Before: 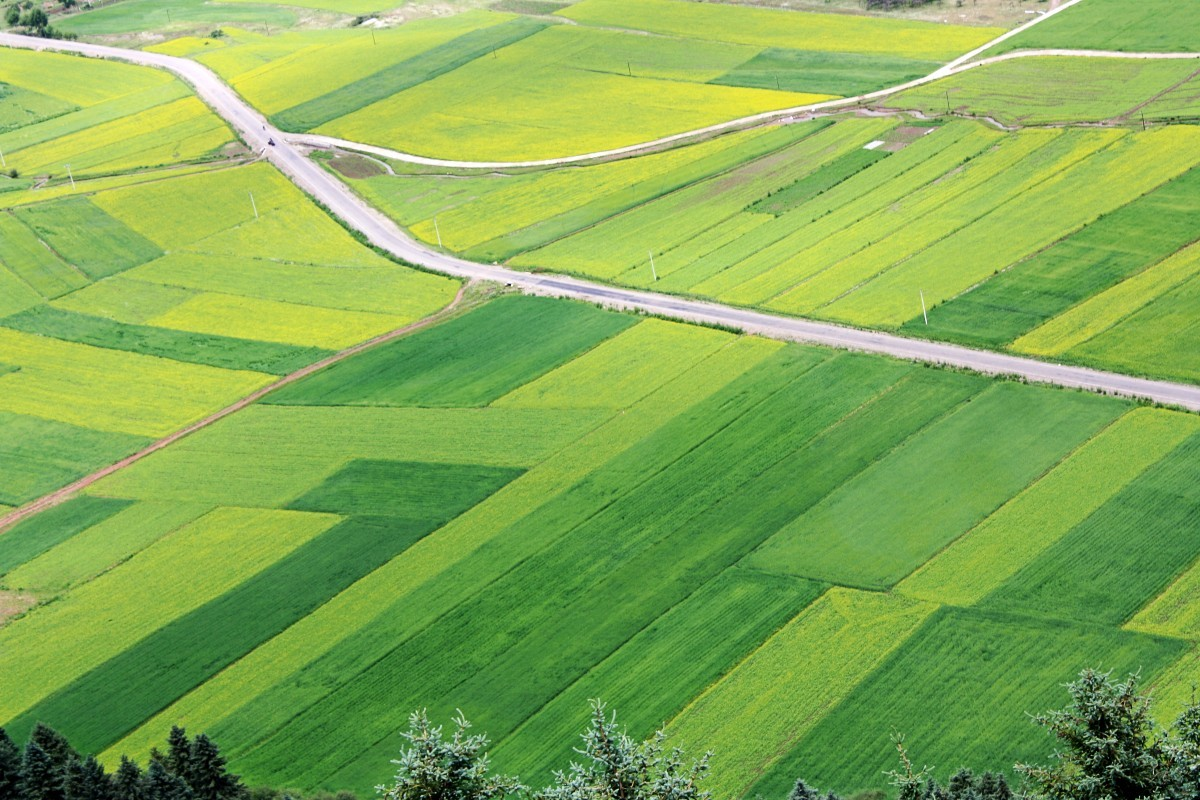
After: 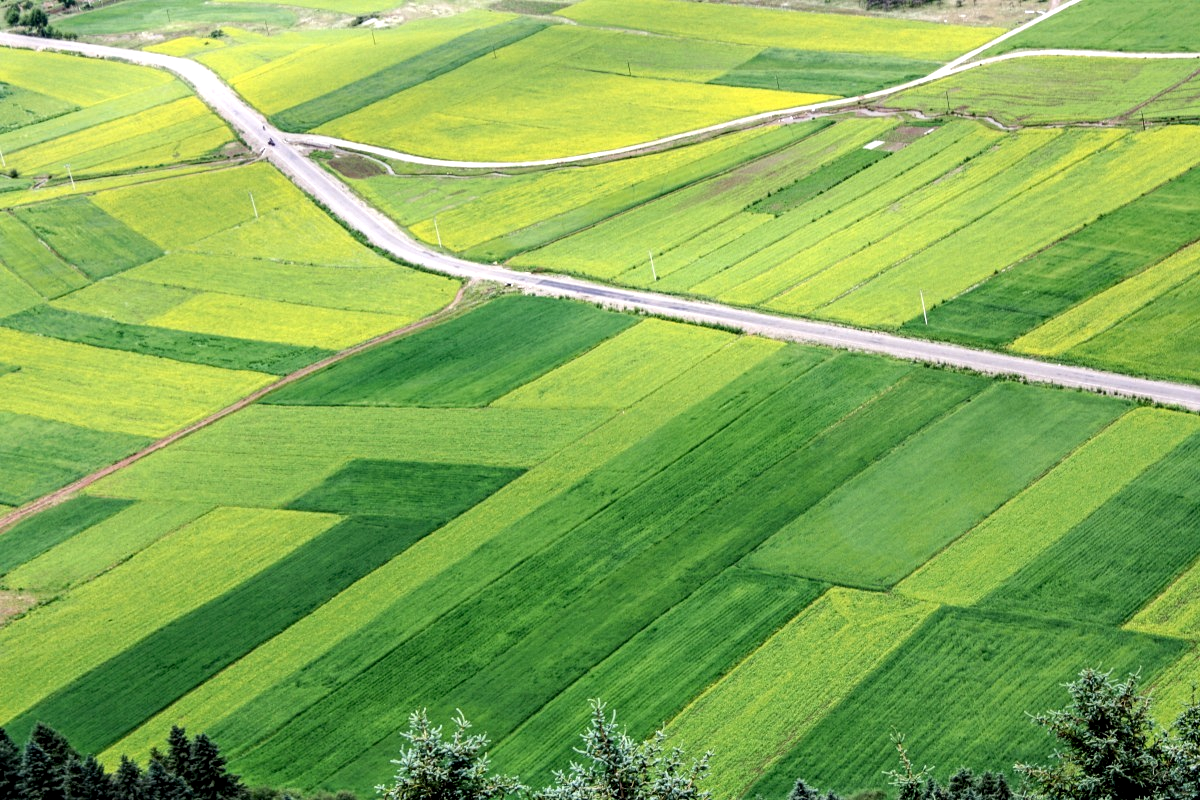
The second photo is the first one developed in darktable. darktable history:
color zones: curves: ch0 [(0.068, 0.464) (0.25, 0.5) (0.48, 0.508) (0.75, 0.536) (0.886, 0.476) (0.967, 0.456)]; ch1 [(0.066, 0.456) (0.25, 0.5) (0.616, 0.508) (0.746, 0.56) (0.934, 0.444)]
local contrast: detail 150%
